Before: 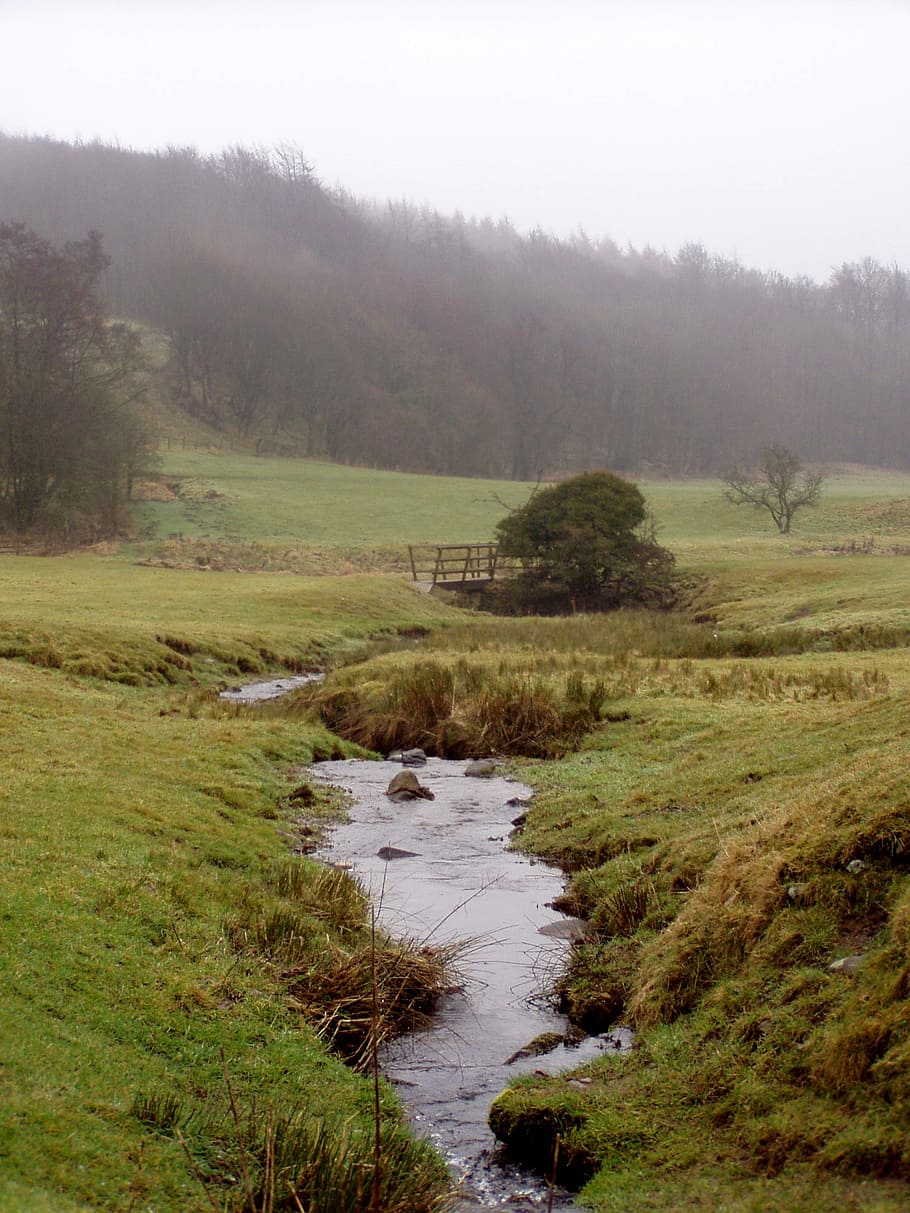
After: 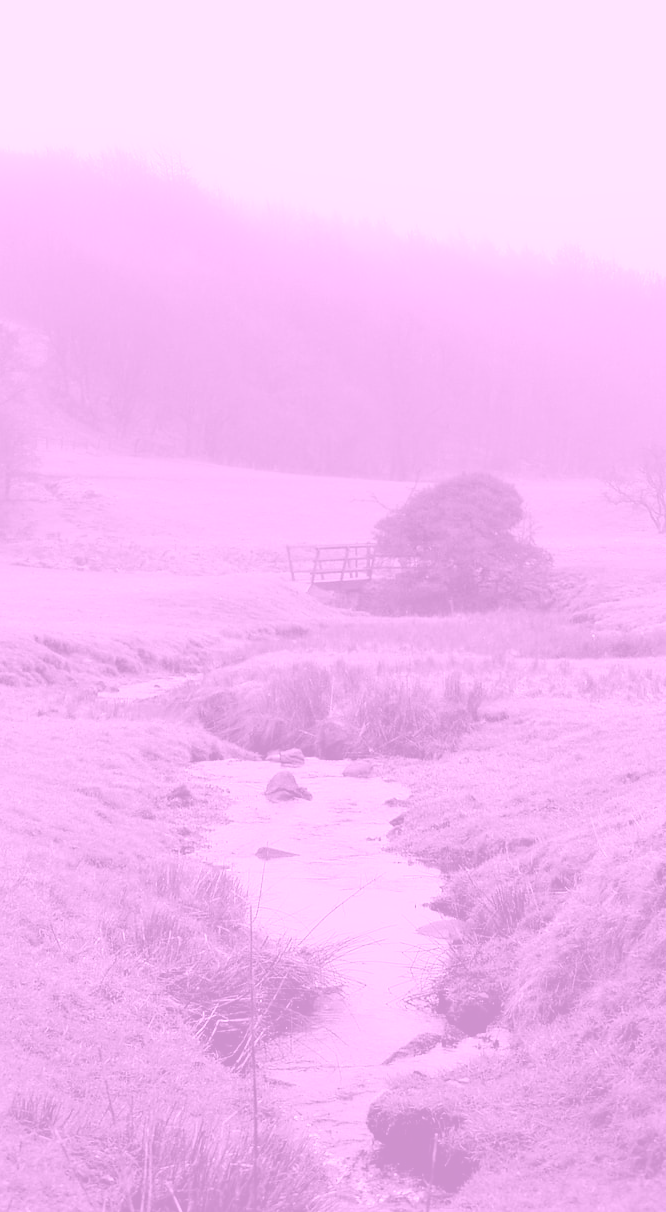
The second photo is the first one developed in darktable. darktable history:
colorize: hue 331.2°, saturation 69%, source mix 30.28%, lightness 69.02%, version 1
crop: left 13.443%, right 13.31%
bloom: size 9%, threshold 100%, strength 7%
